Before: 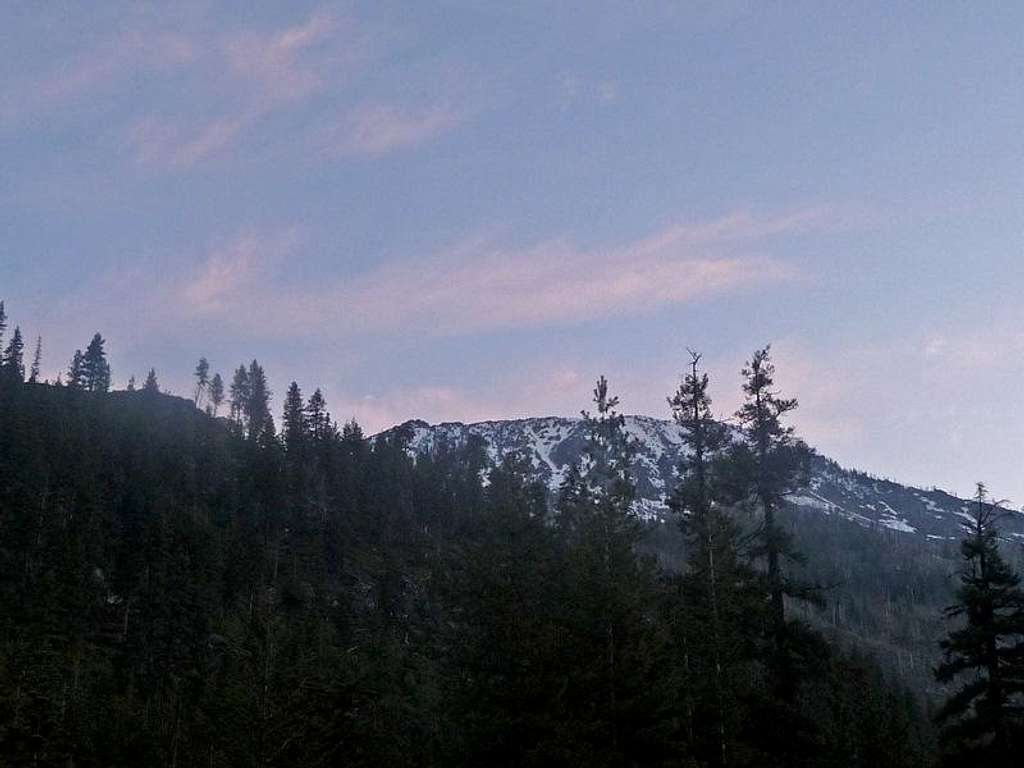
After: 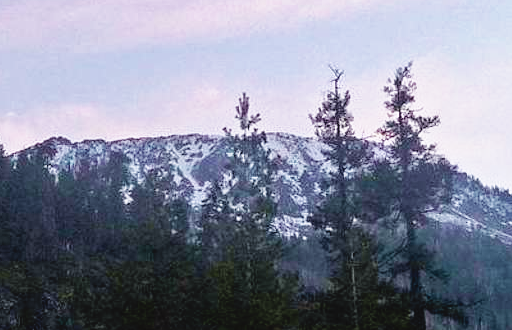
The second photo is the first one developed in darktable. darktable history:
shadows and highlights: shadows 40.11, highlights -60.05
tone curve: curves: ch0 [(0, 0.024) (0.119, 0.146) (0.474, 0.485) (0.718, 0.739) (0.817, 0.839) (1, 0.998)]; ch1 [(0, 0) (0.377, 0.416) (0.439, 0.451) (0.477, 0.477) (0.501, 0.503) (0.538, 0.544) (0.58, 0.602) (0.664, 0.676) (0.783, 0.804) (1, 1)]; ch2 [(0, 0) (0.38, 0.405) (0.463, 0.456) (0.498, 0.497) (0.524, 0.535) (0.578, 0.576) (0.648, 0.665) (1, 1)], color space Lab, independent channels
crop: left 34.991%, top 36.916%, right 15.001%, bottom 20.102%
base curve: curves: ch0 [(0, 0) (0.007, 0.004) (0.027, 0.03) (0.046, 0.07) (0.207, 0.54) (0.442, 0.872) (0.673, 0.972) (1, 1)], preserve colors none
